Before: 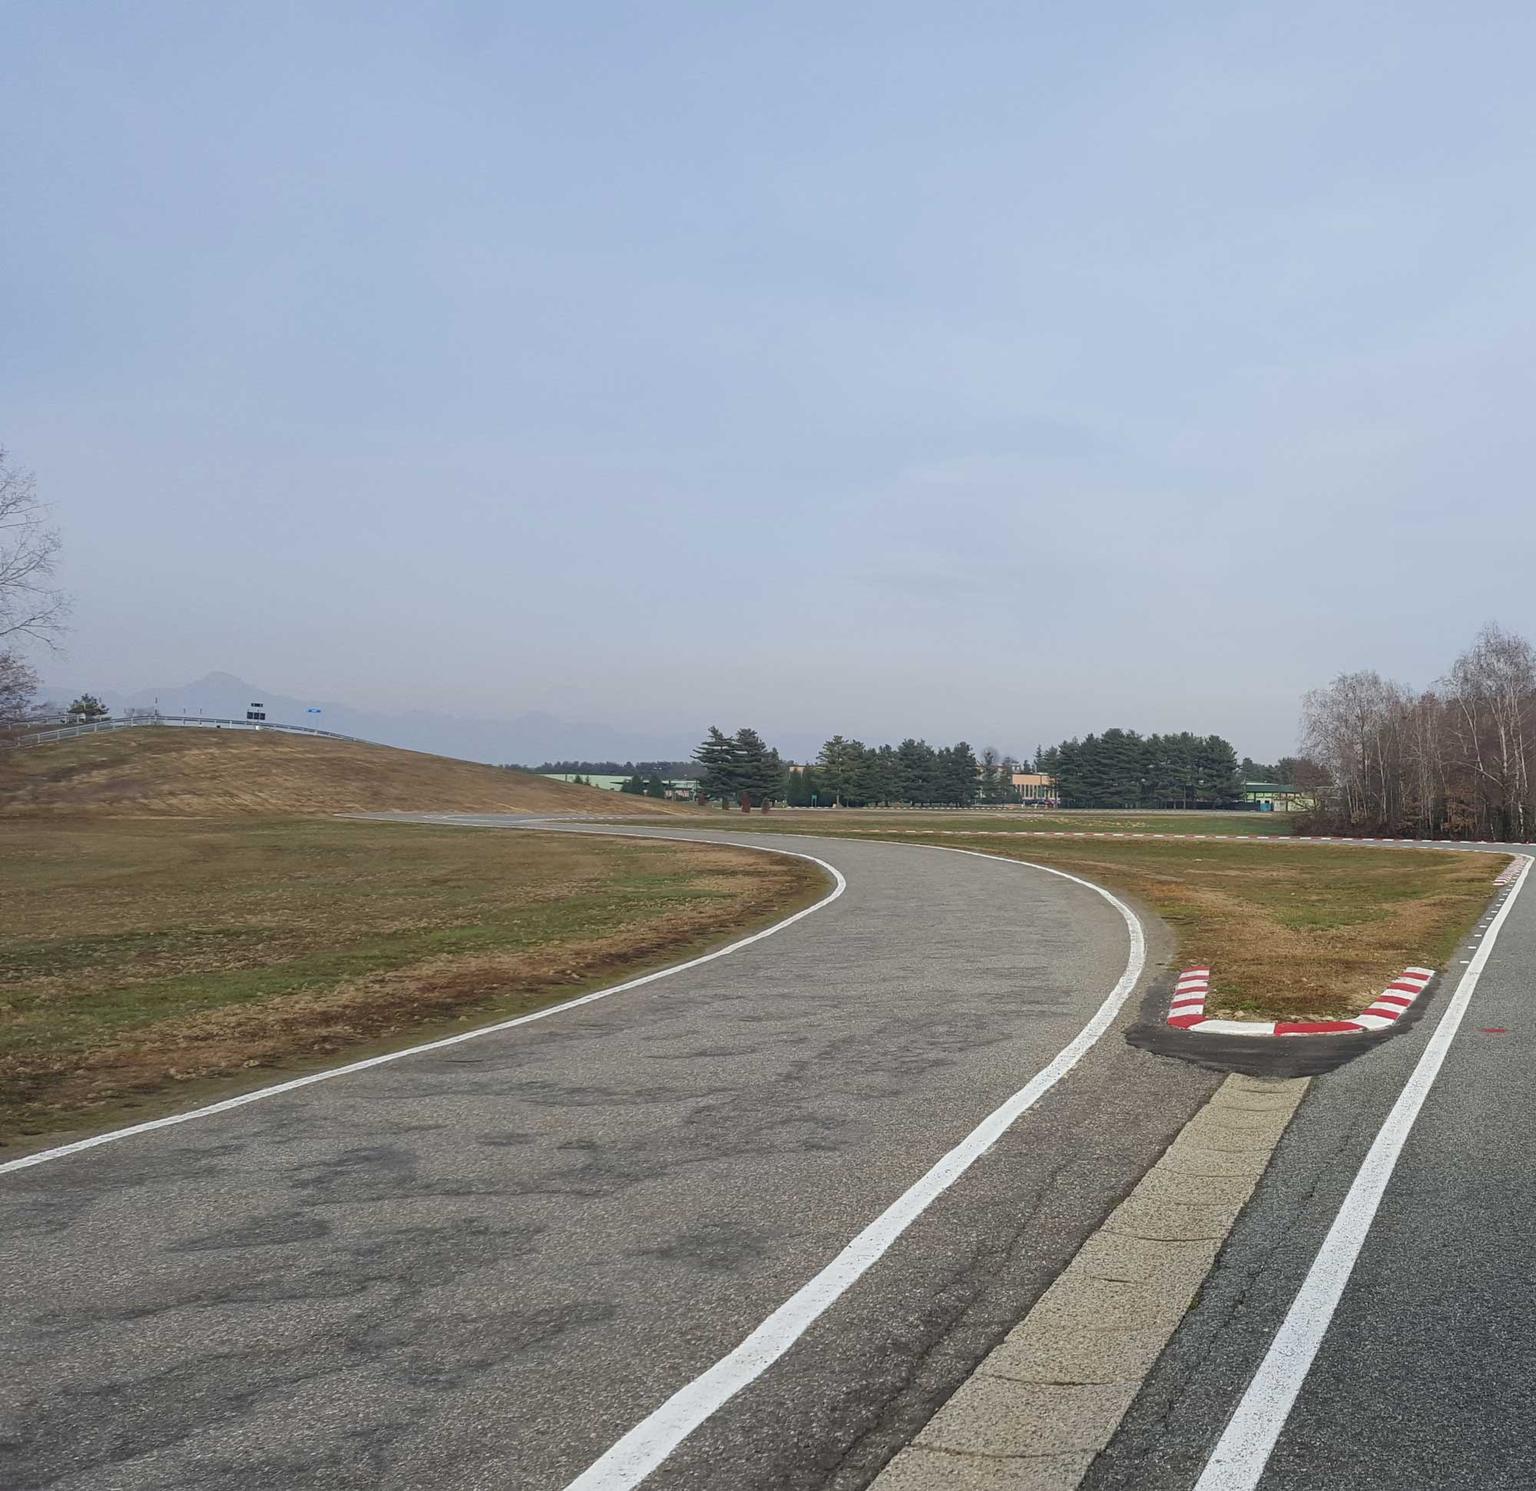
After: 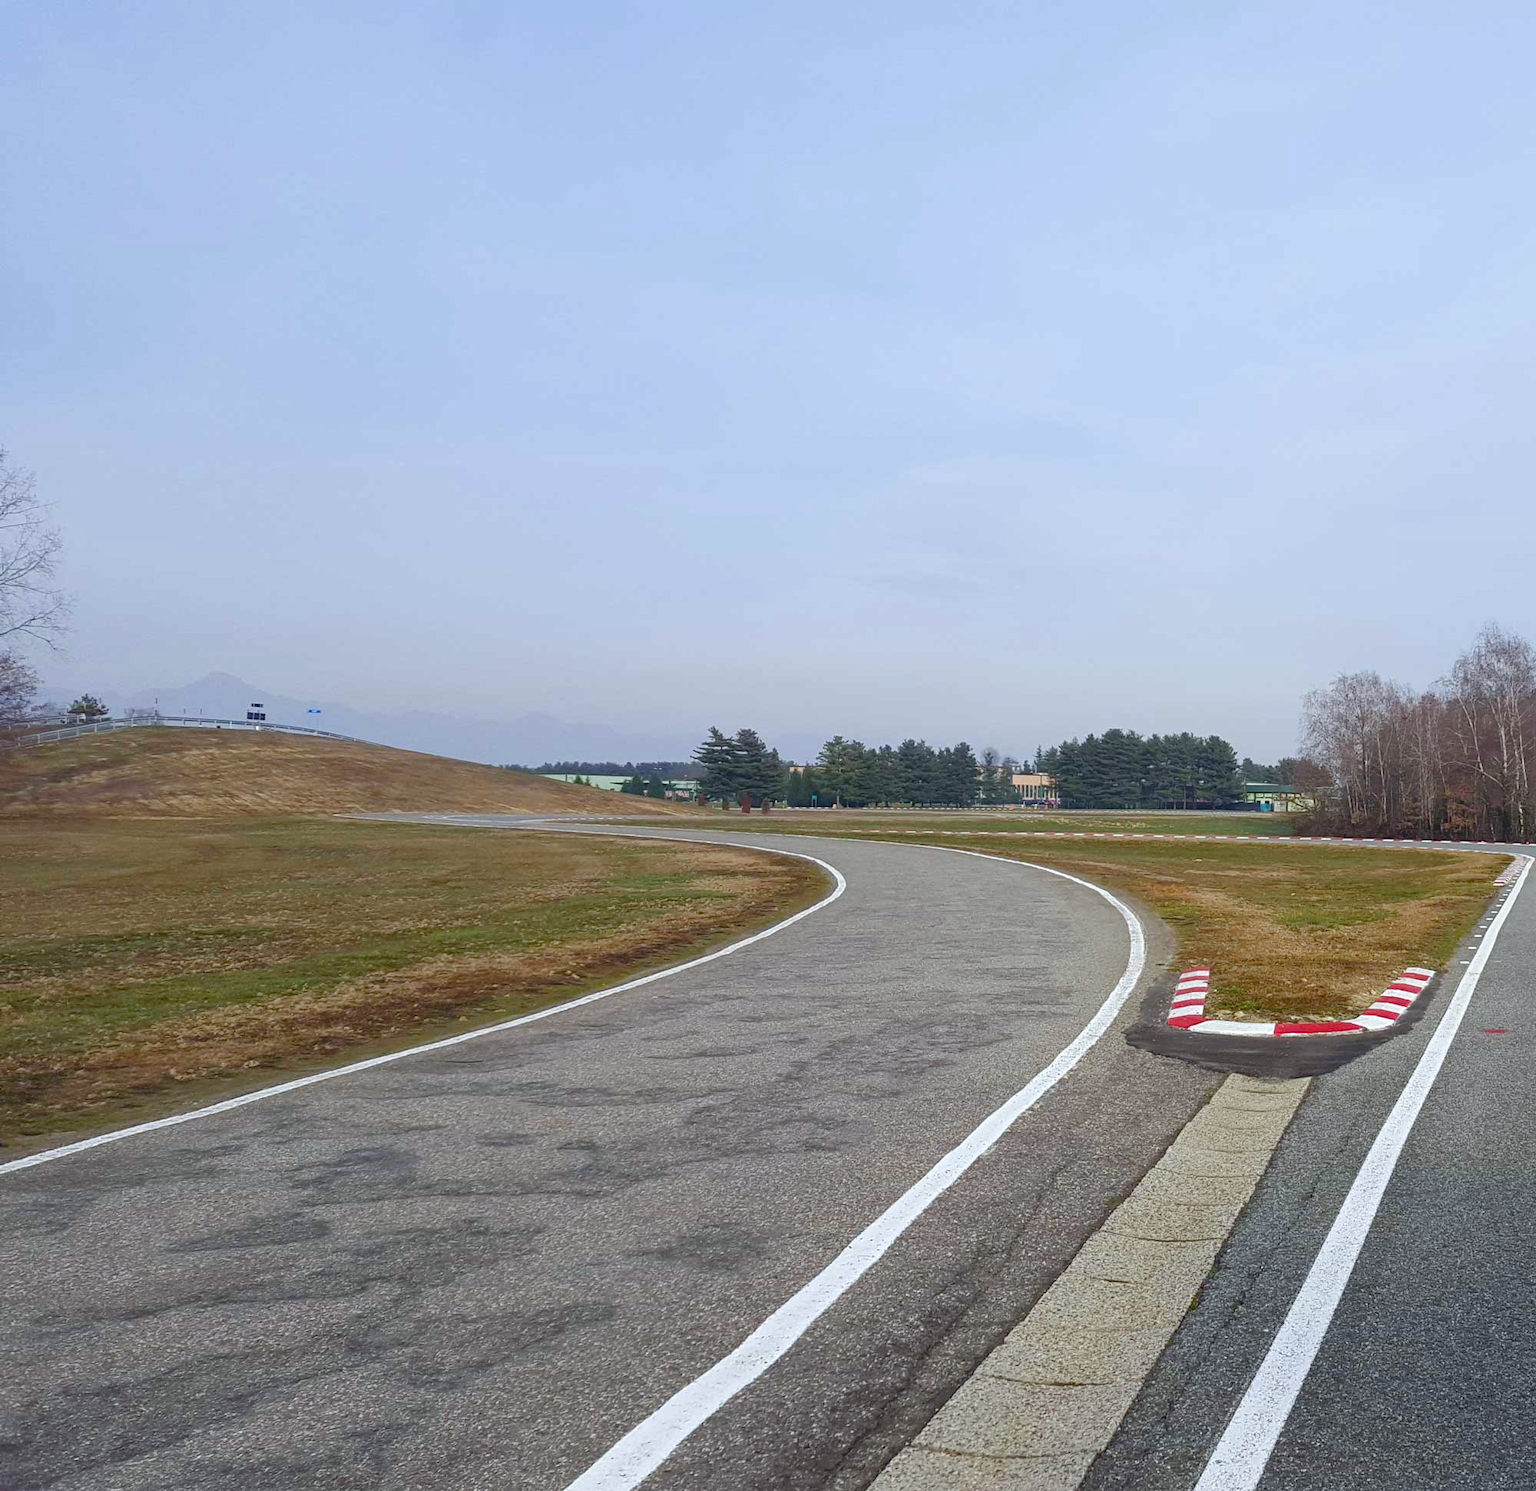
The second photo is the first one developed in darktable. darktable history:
color balance rgb: shadows lift › chroma 3.093%, shadows lift › hue 281.12°, highlights gain › luminance 16.343%, highlights gain › chroma 2.887%, highlights gain › hue 257.34°, linear chroma grading › global chroma 15.591%, perceptual saturation grading › global saturation 20%, perceptual saturation grading › highlights -49.185%, perceptual saturation grading › shadows 25.859%
tone equalizer: edges refinement/feathering 500, mask exposure compensation -1.57 EV, preserve details no
